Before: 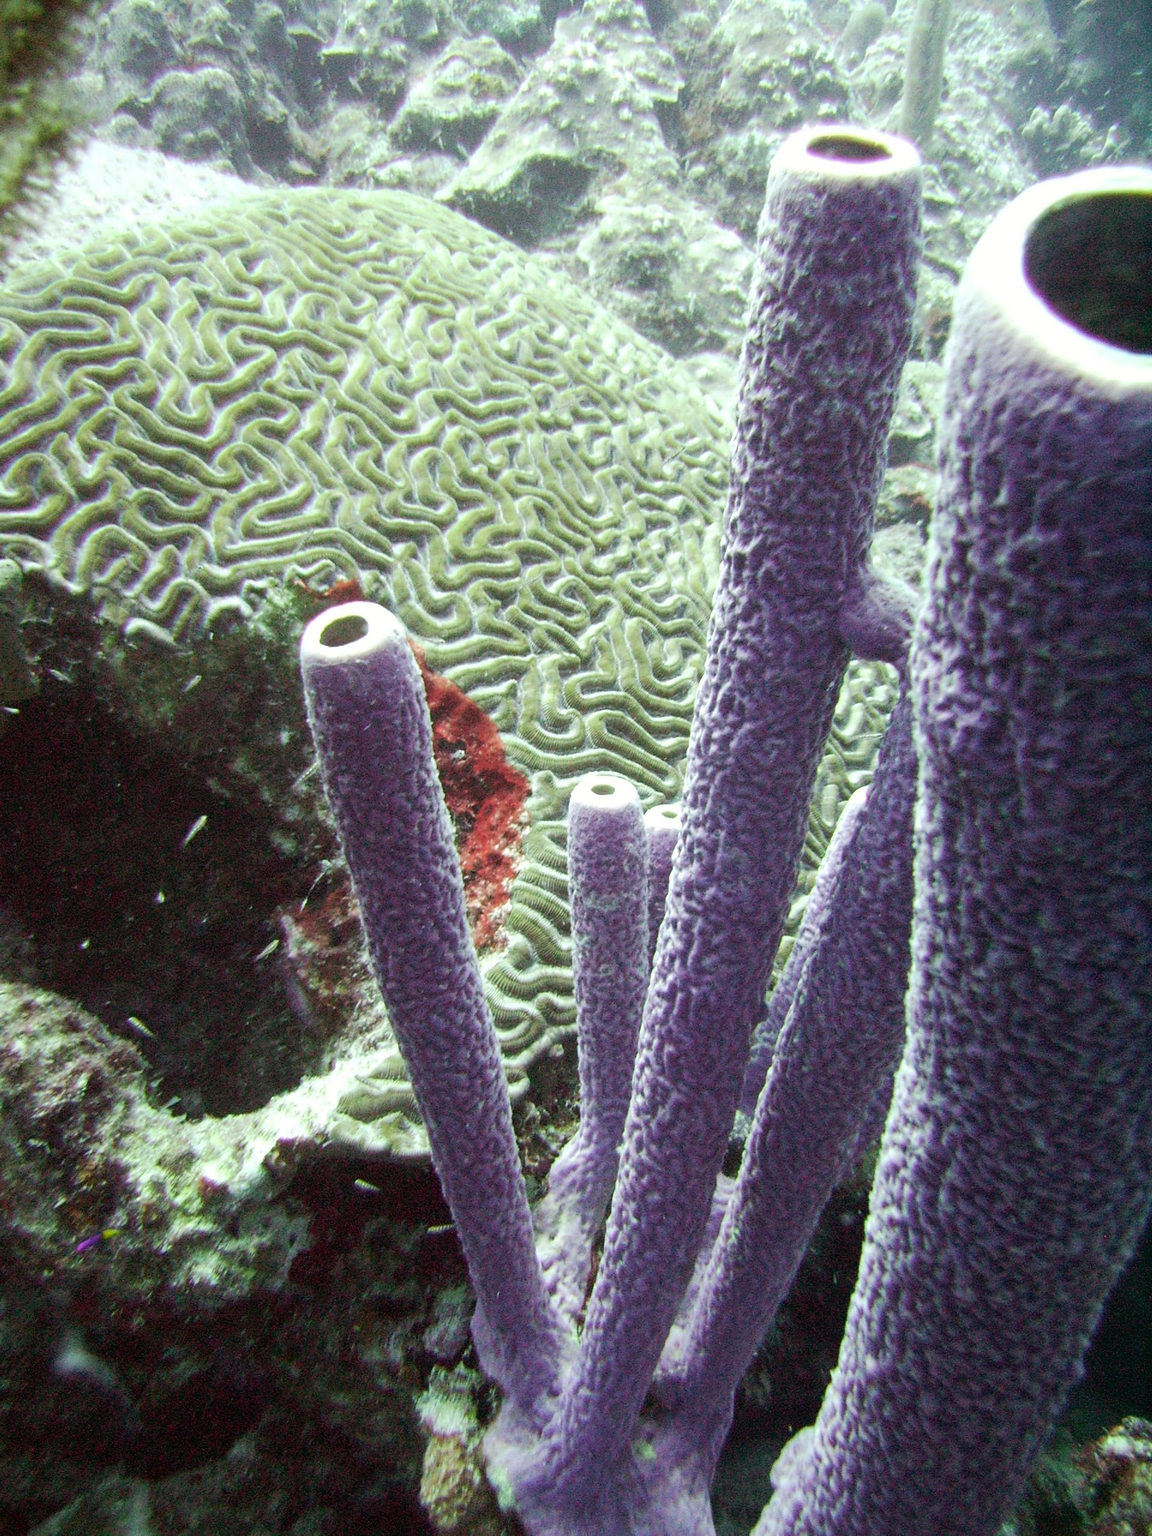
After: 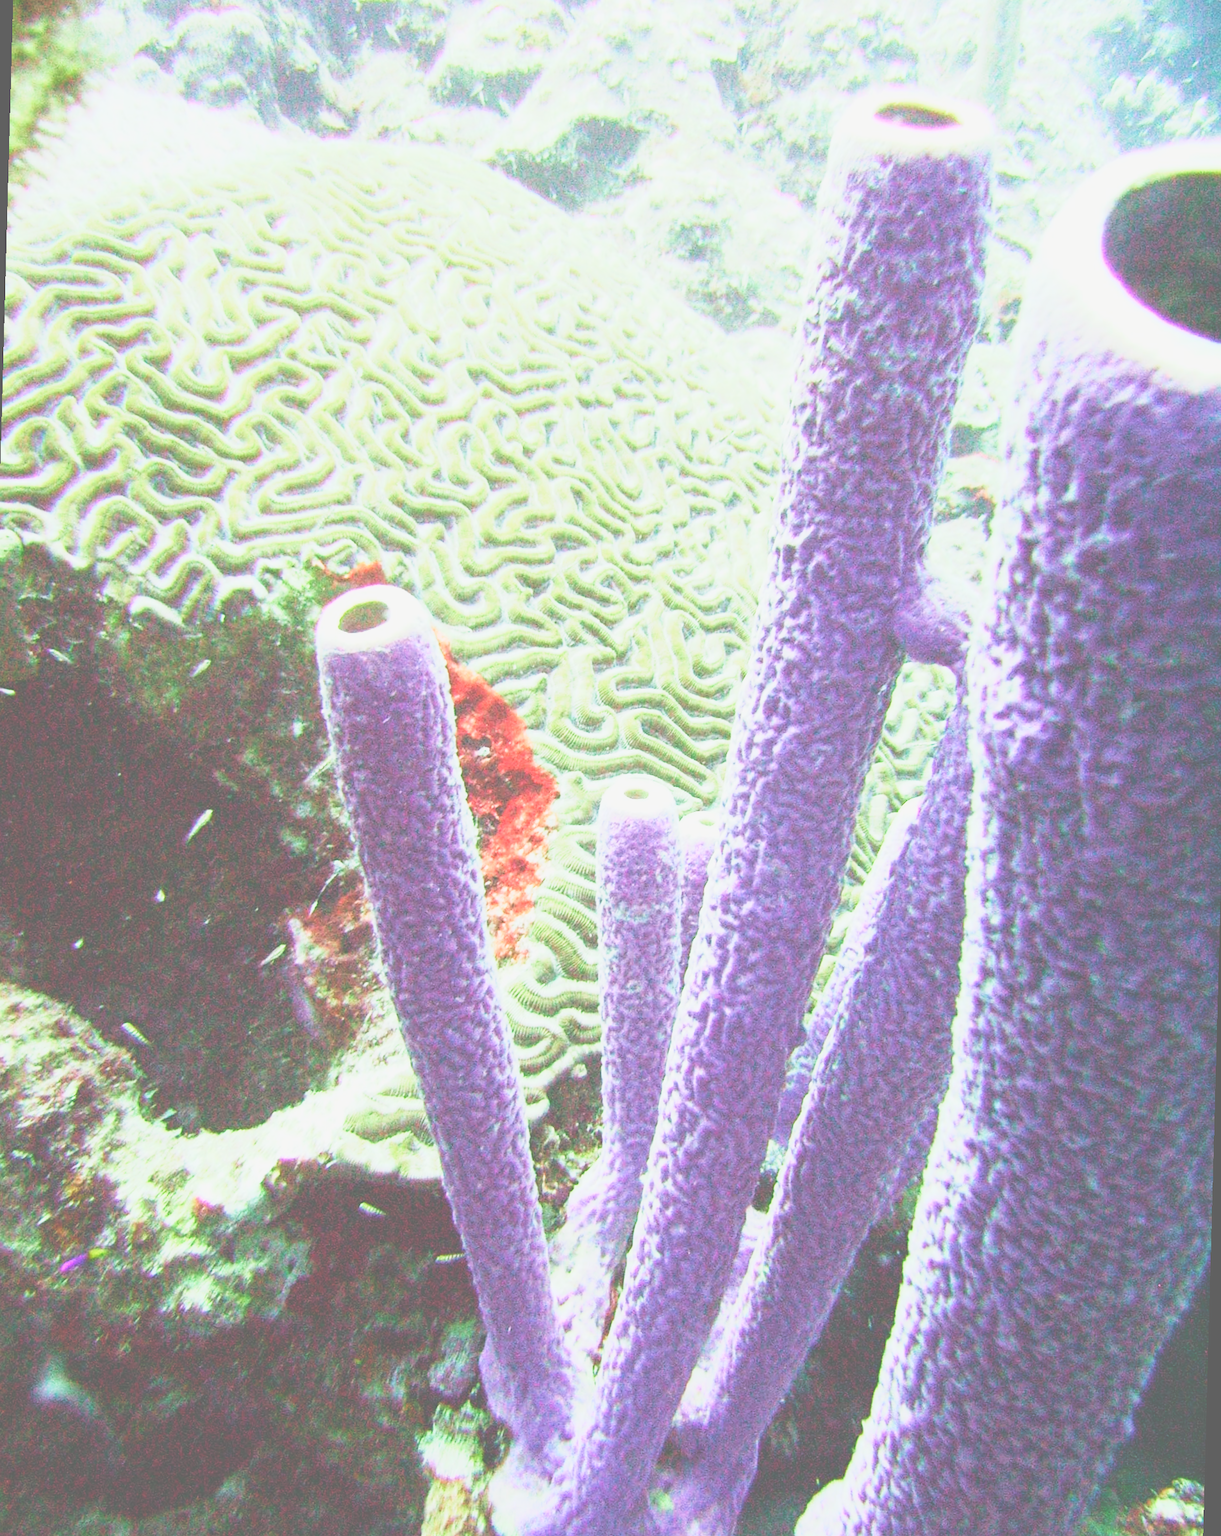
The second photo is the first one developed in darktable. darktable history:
rotate and perspective: rotation 1.57°, crop left 0.018, crop right 0.982, crop top 0.039, crop bottom 0.961
crop and rotate: left 0.614%, top 0.179%, bottom 0.309%
color balance rgb: perceptual saturation grading › global saturation 20%, perceptual saturation grading › highlights -50%, perceptual saturation grading › shadows 30%, perceptual brilliance grading › global brilliance 10%, perceptual brilliance grading › shadows 15%
base curve: curves: ch0 [(0, 0) (0.088, 0.125) (0.176, 0.251) (0.354, 0.501) (0.613, 0.749) (1, 0.877)], preserve colors none
tone curve: curves: ch0 [(0, 0) (0.091, 0.077) (0.389, 0.458) (0.745, 0.82) (0.844, 0.908) (0.909, 0.942) (1, 0.973)]; ch1 [(0, 0) (0.437, 0.404) (0.5, 0.5) (0.529, 0.55) (0.58, 0.6) (0.616, 0.649) (1, 1)]; ch2 [(0, 0) (0.442, 0.415) (0.5, 0.5) (0.535, 0.557) (0.585, 0.62) (1, 1)], color space Lab, independent channels, preserve colors none
exposure: black level correction -0.041, exposure 0.064 EV, compensate highlight preservation false
